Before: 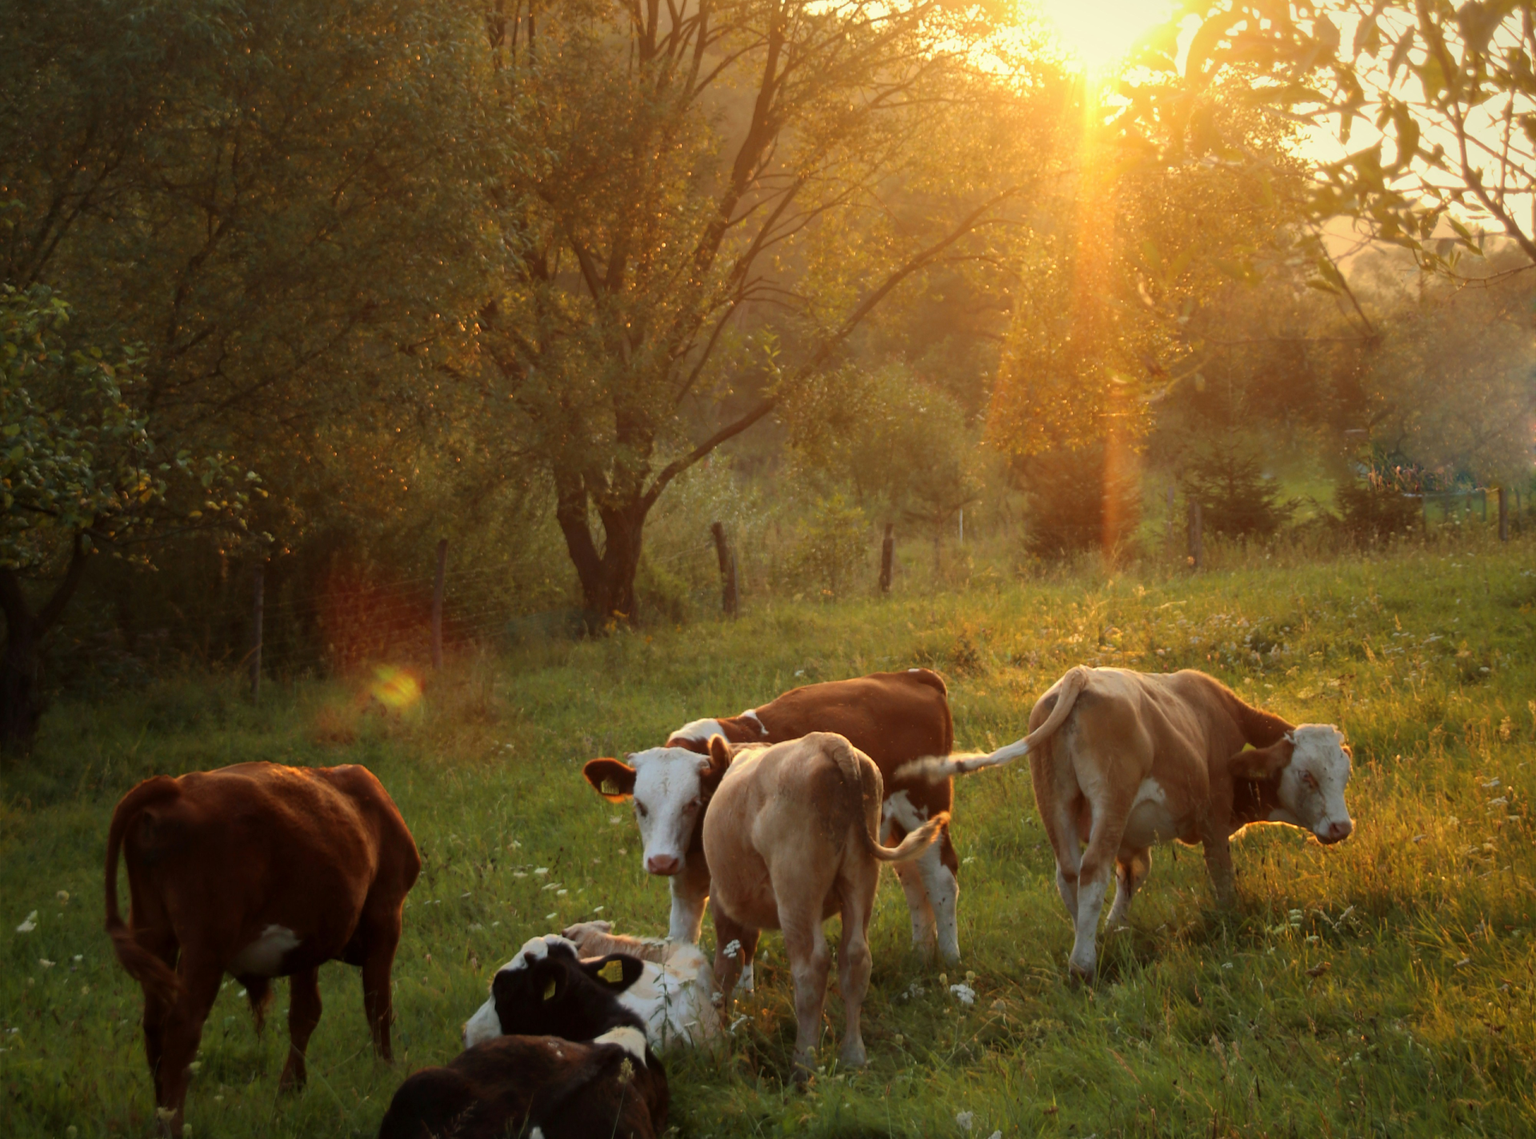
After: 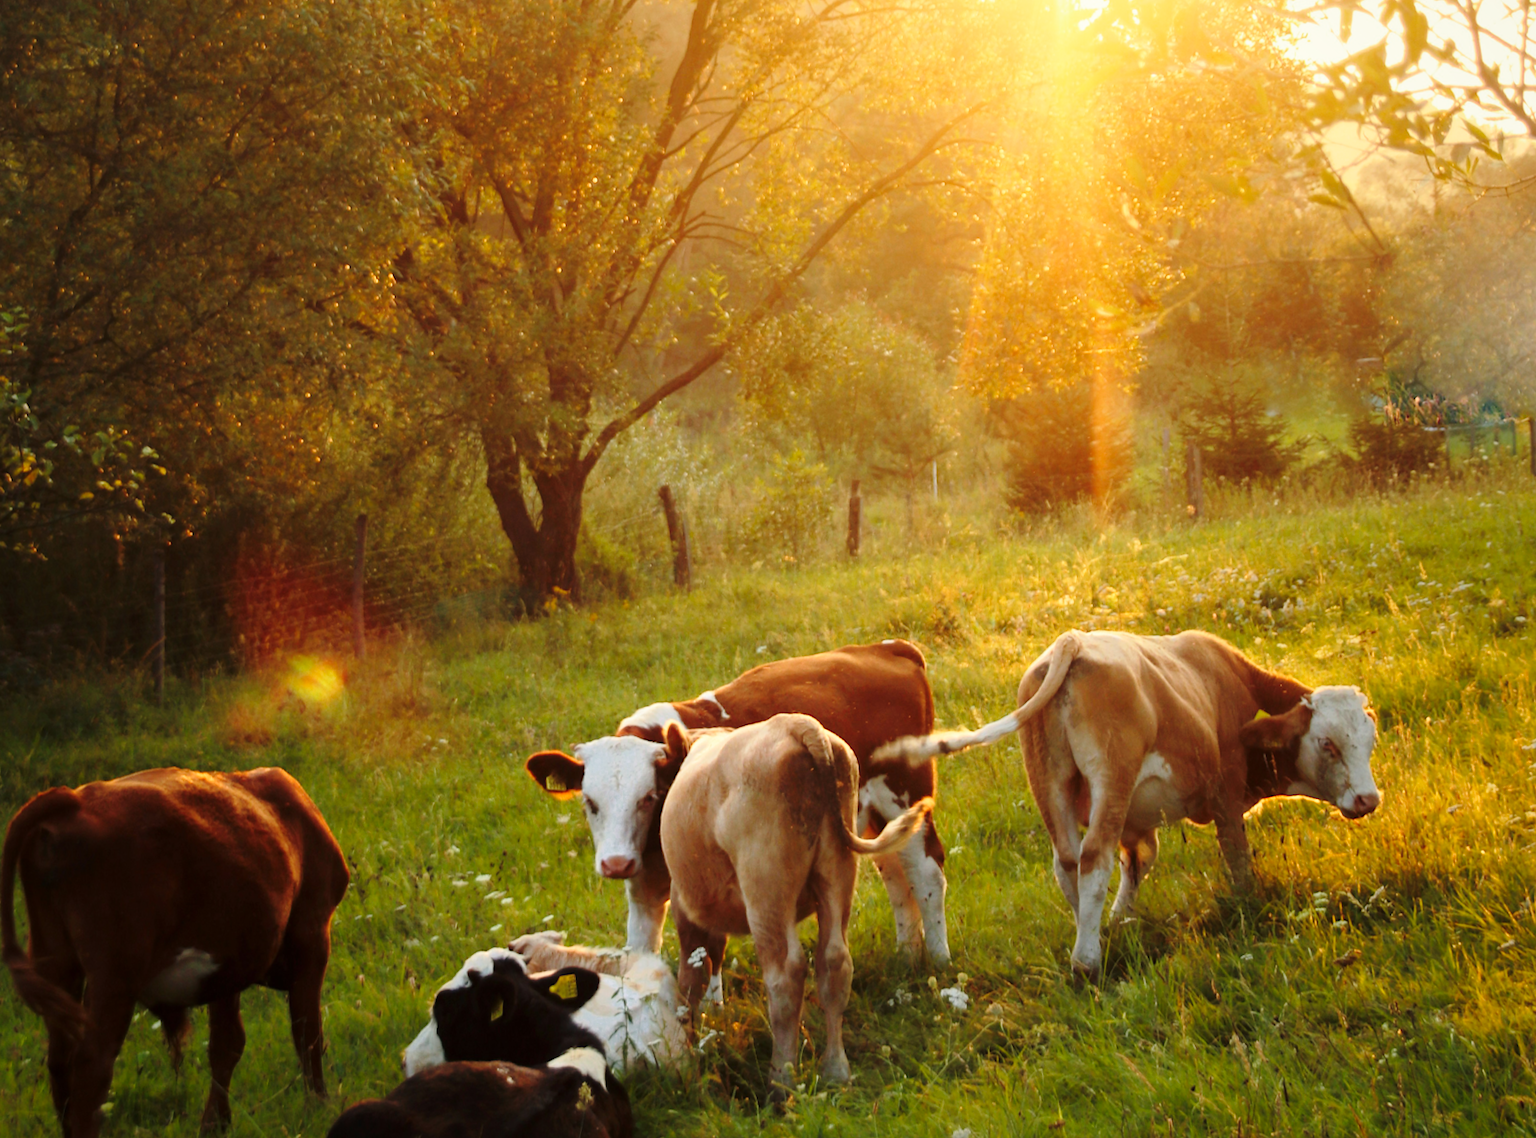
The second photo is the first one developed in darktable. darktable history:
color zones: curves: ch0 [(0.25, 0.5) (0.636, 0.25) (0.75, 0.5)]
crop and rotate: angle 1.96°, left 5.673%, top 5.673%
base curve: curves: ch0 [(0, 0) (0.028, 0.03) (0.121, 0.232) (0.46, 0.748) (0.859, 0.968) (1, 1)], preserve colors none
